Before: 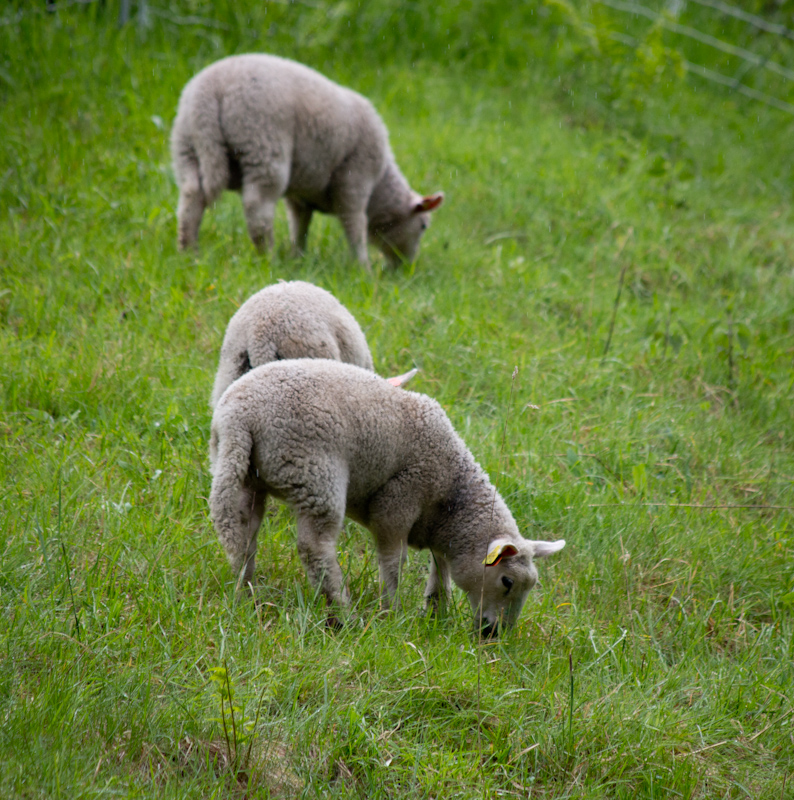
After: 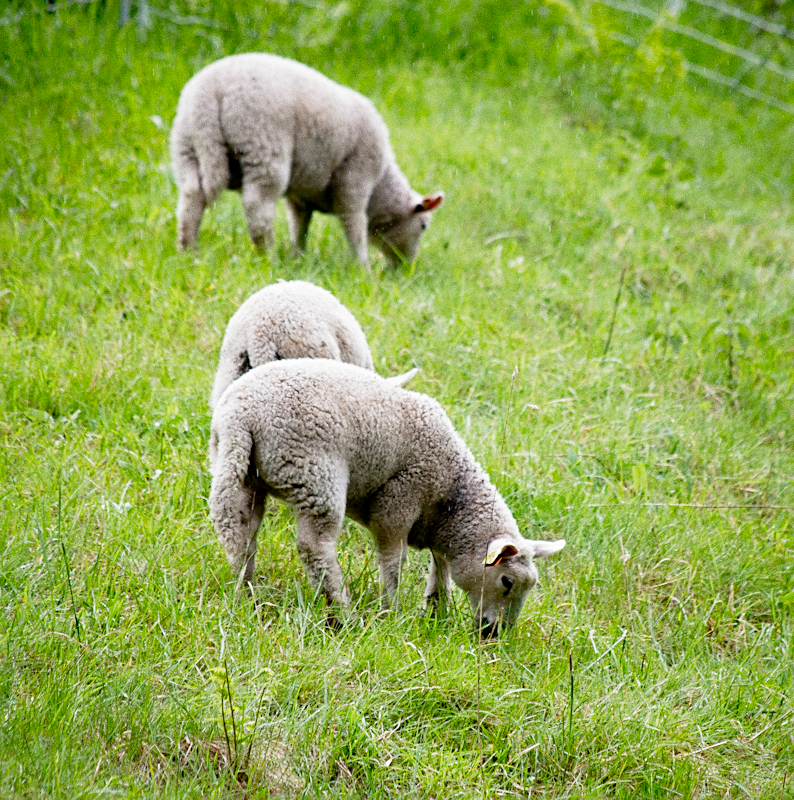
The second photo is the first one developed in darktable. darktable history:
sharpen: on, module defaults
grain: coarseness 0.47 ISO
filmic rgb: middle gray luminance 9.23%, black relative exposure -10.55 EV, white relative exposure 3.45 EV, threshold 6 EV, target black luminance 0%, hardness 5.98, latitude 59.69%, contrast 1.087, highlights saturation mix 5%, shadows ↔ highlights balance 29.23%, add noise in highlights 0, preserve chrominance no, color science v3 (2019), use custom middle-gray values true, iterations of high-quality reconstruction 0, contrast in highlights soft, enable highlight reconstruction true
